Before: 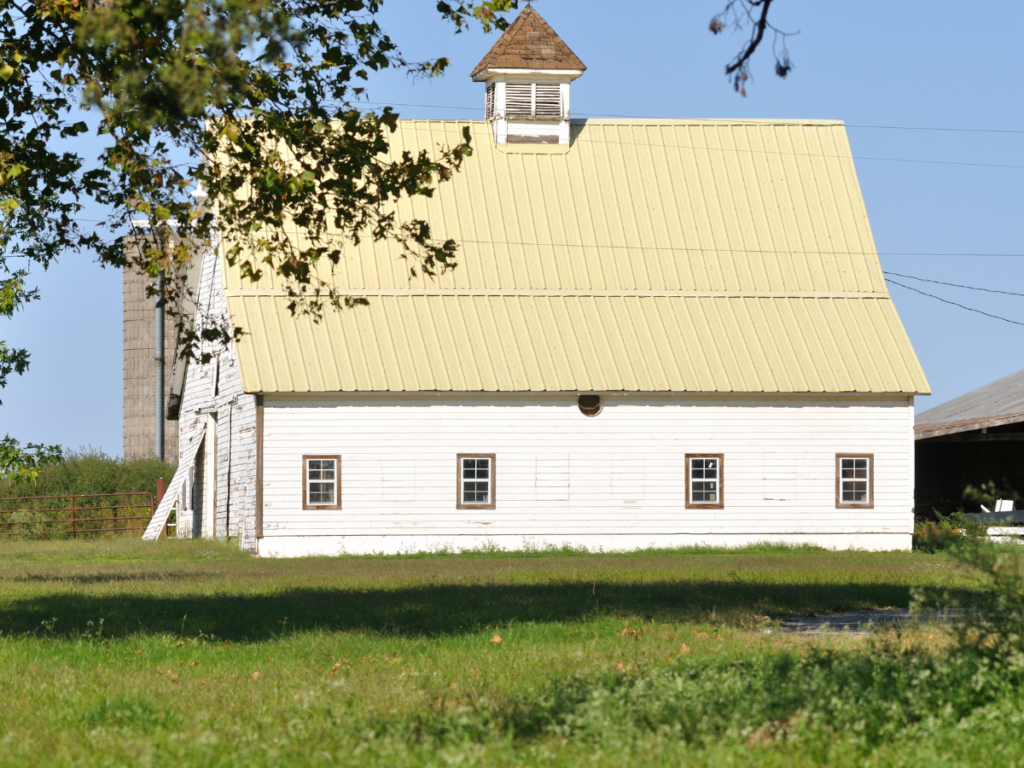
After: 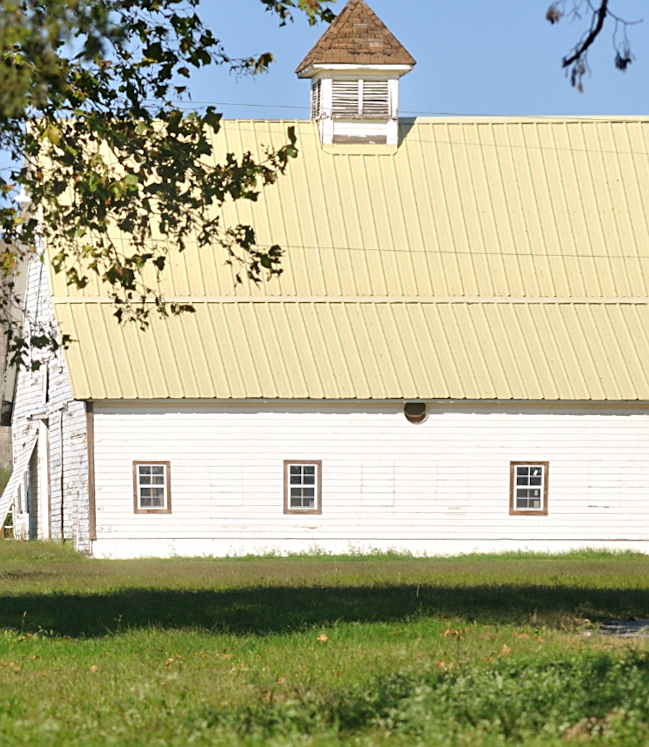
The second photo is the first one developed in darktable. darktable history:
bloom: size 3%, threshold 100%, strength 0%
rotate and perspective: rotation 0.074°, lens shift (vertical) 0.096, lens shift (horizontal) -0.041, crop left 0.043, crop right 0.952, crop top 0.024, crop bottom 0.979
sharpen: on, module defaults
crop and rotate: left 14.436%, right 18.898%
